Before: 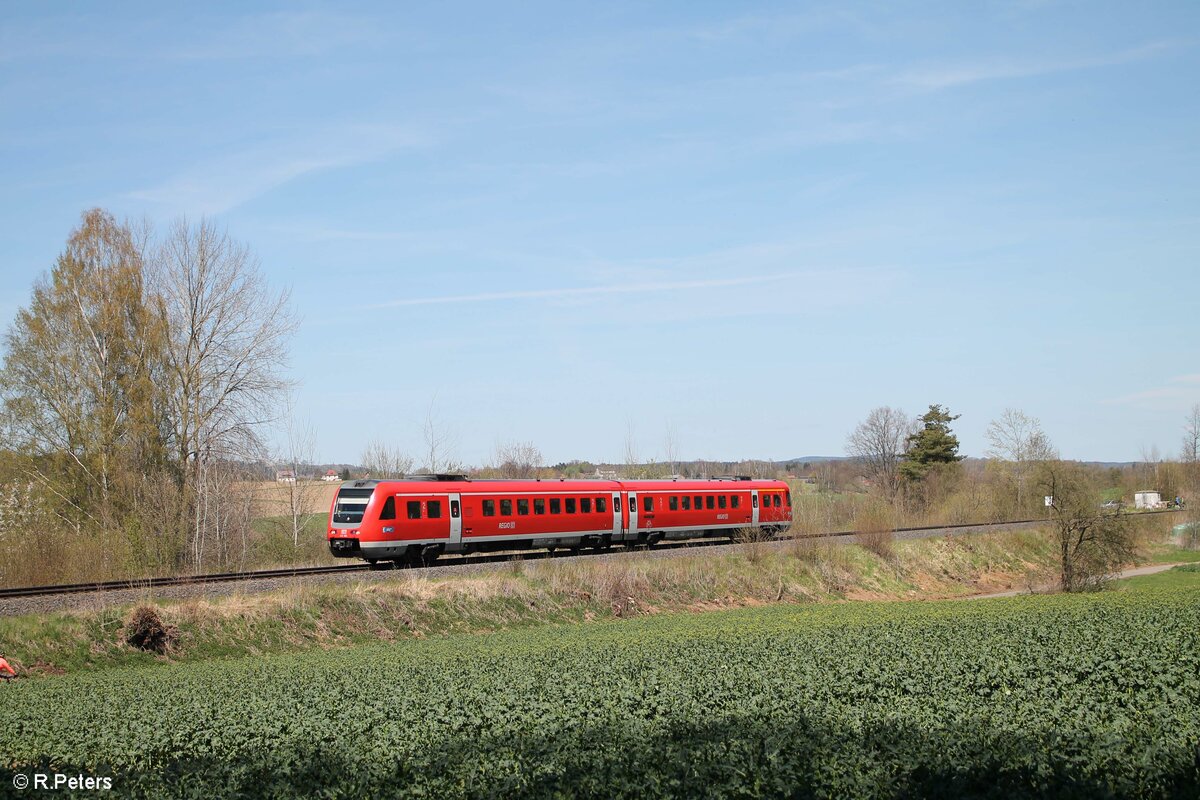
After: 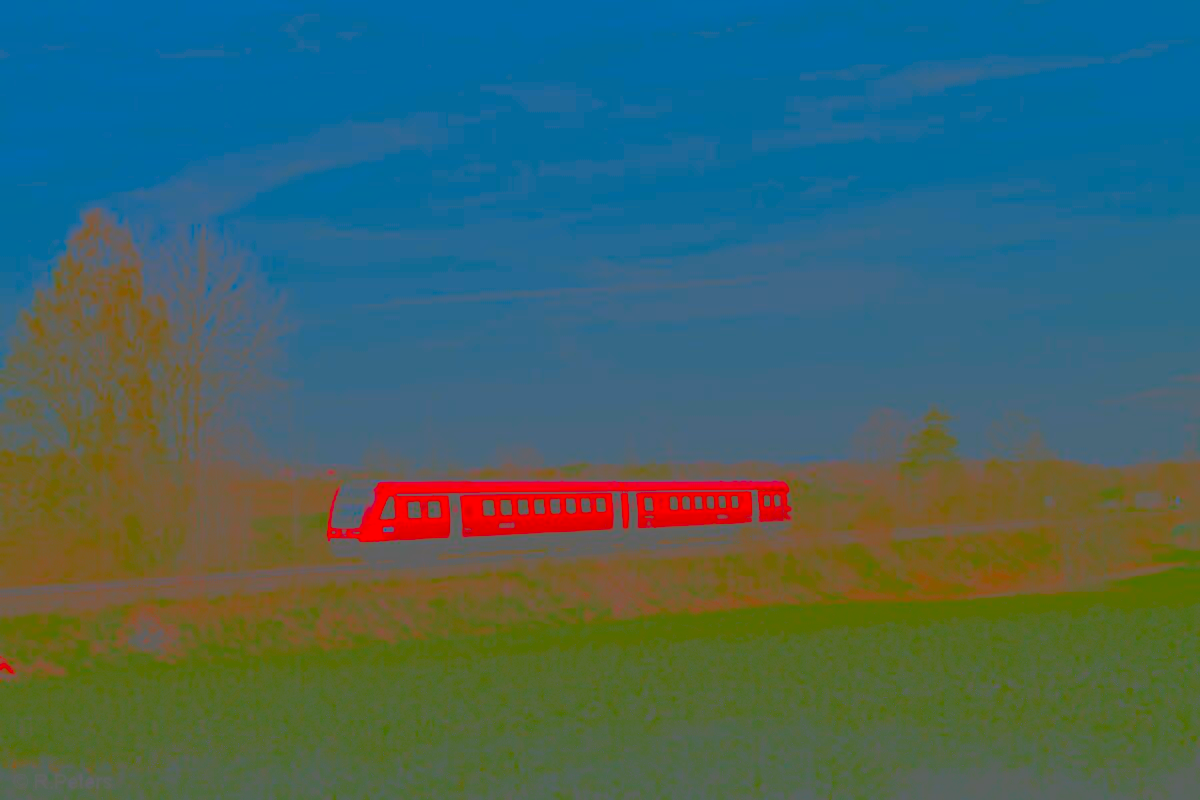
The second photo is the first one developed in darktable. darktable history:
shadows and highlights: low approximation 0.01, soften with gaussian
local contrast: on, module defaults
contrast brightness saturation: contrast -0.989, brightness -0.161, saturation 0.734
